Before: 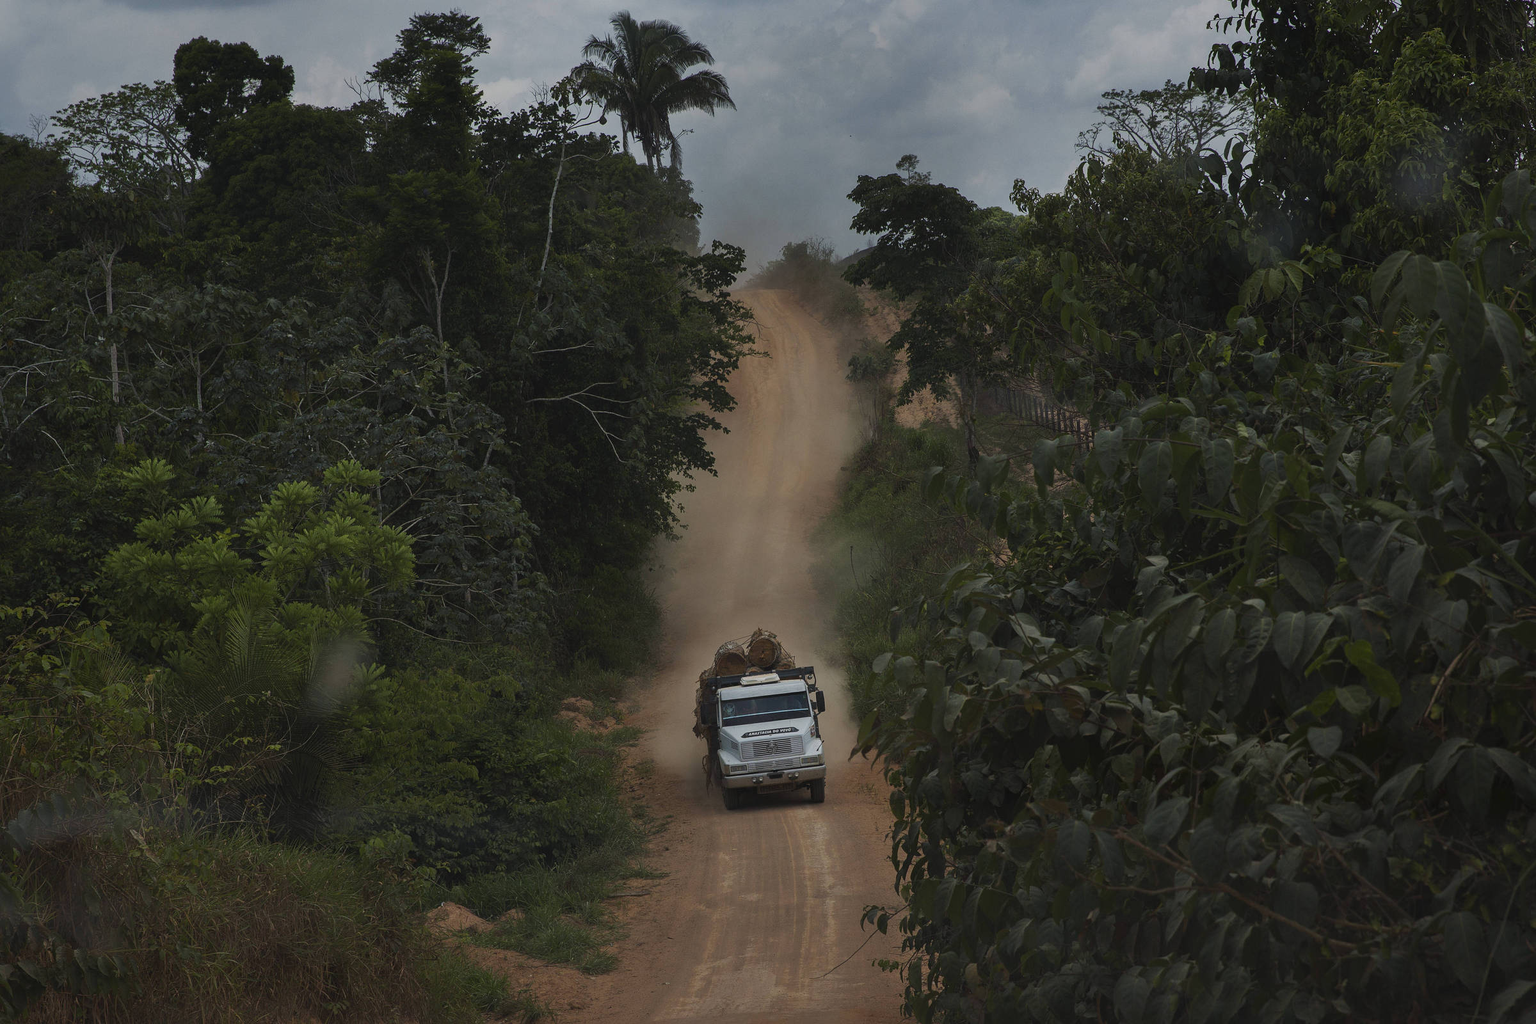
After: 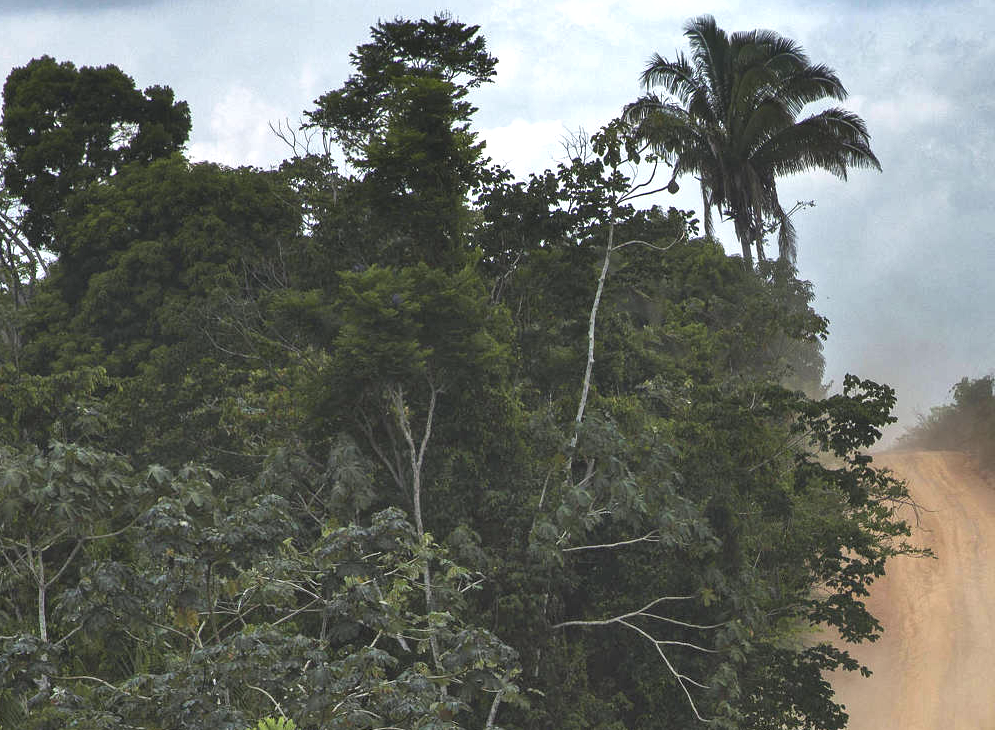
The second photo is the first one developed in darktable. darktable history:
crop and rotate: left 11.23%, top 0.103%, right 47.284%, bottom 54.227%
shadows and highlights: low approximation 0.01, soften with gaussian
exposure: black level correction 0, exposure 1.522 EV, compensate highlight preservation false
